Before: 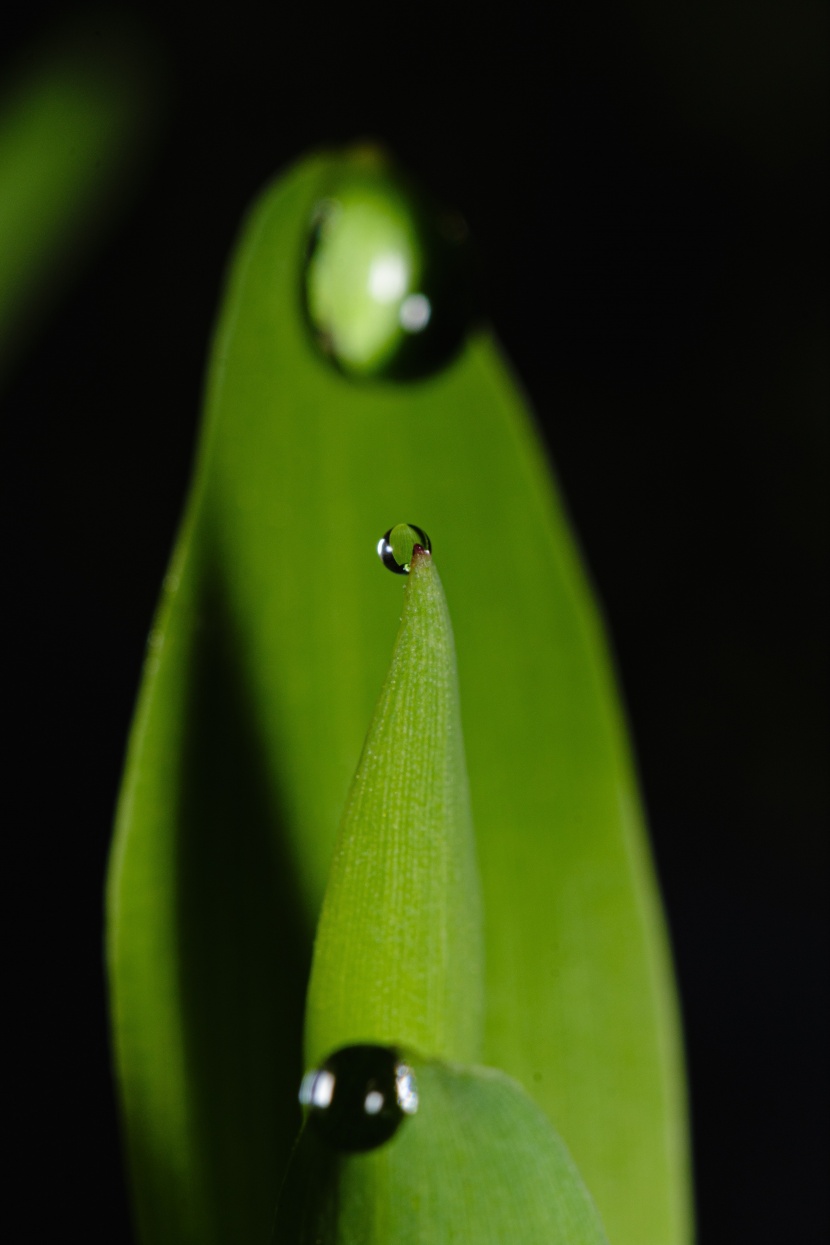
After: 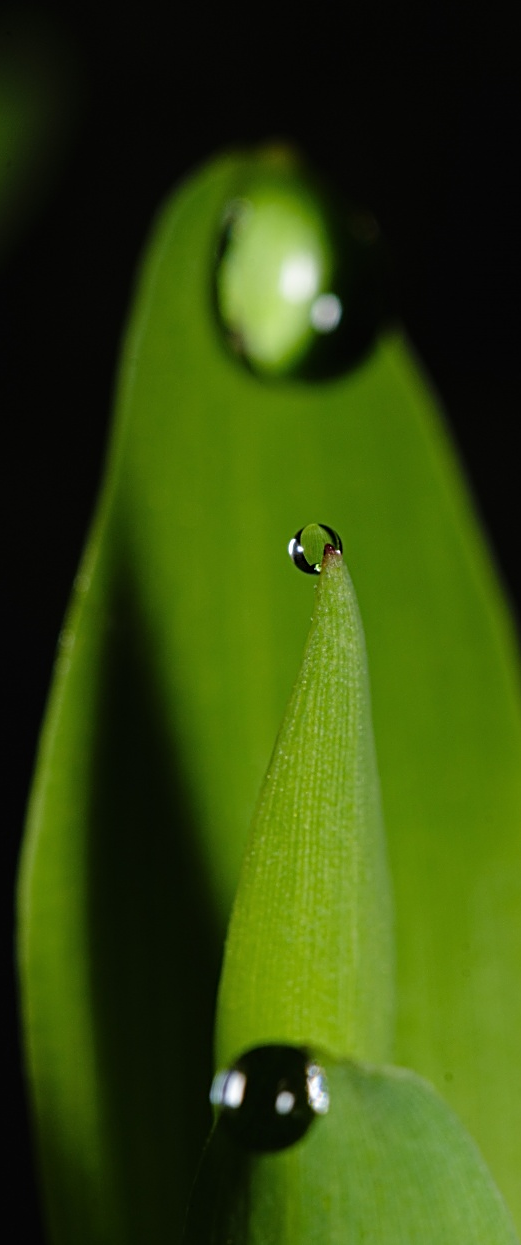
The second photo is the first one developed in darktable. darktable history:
sharpen: on, module defaults
crop: left 10.789%, right 26.33%
